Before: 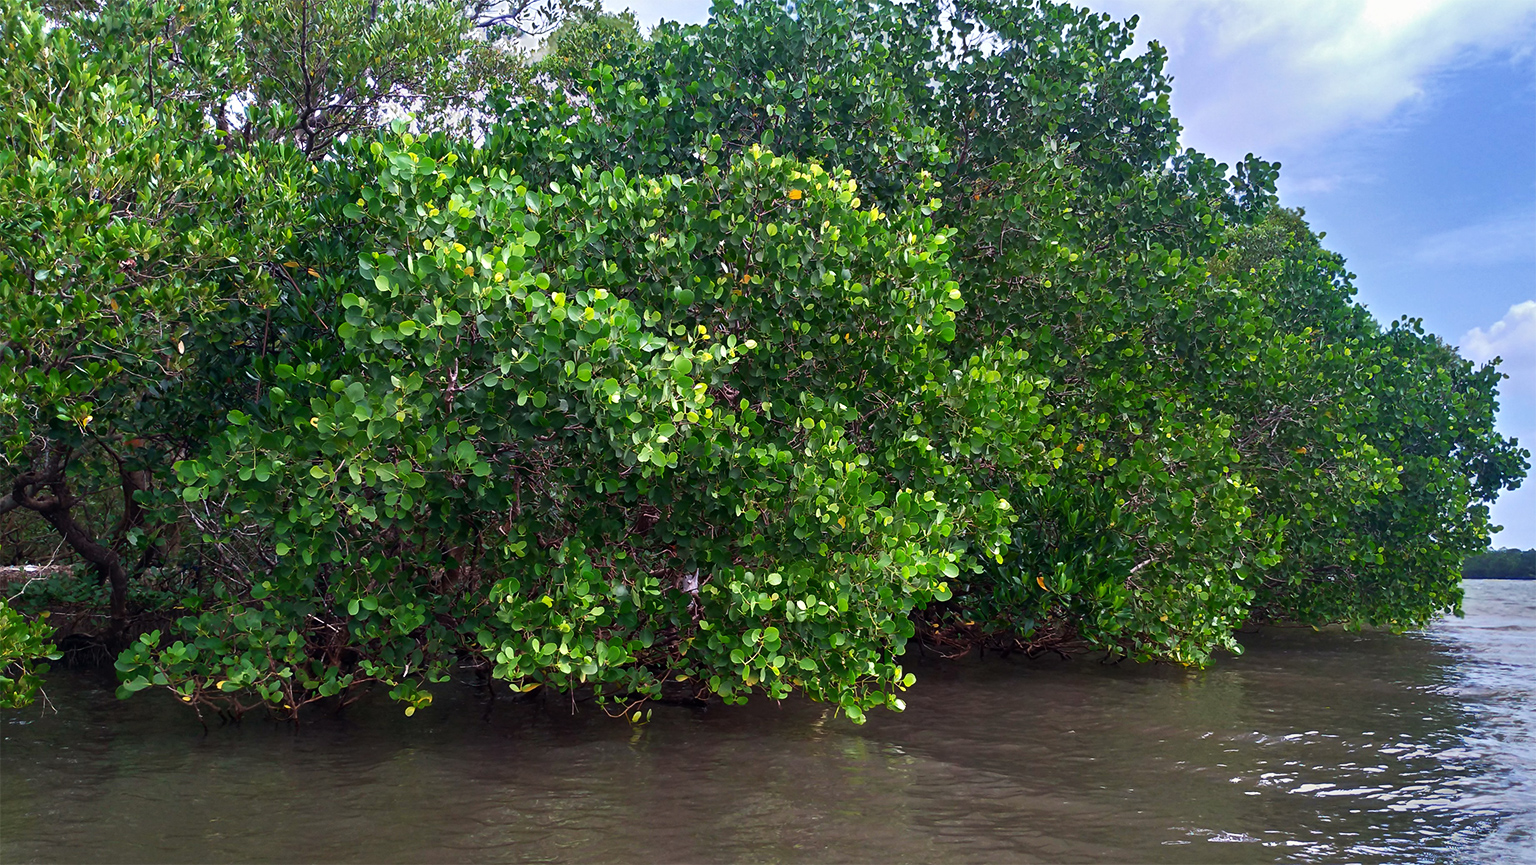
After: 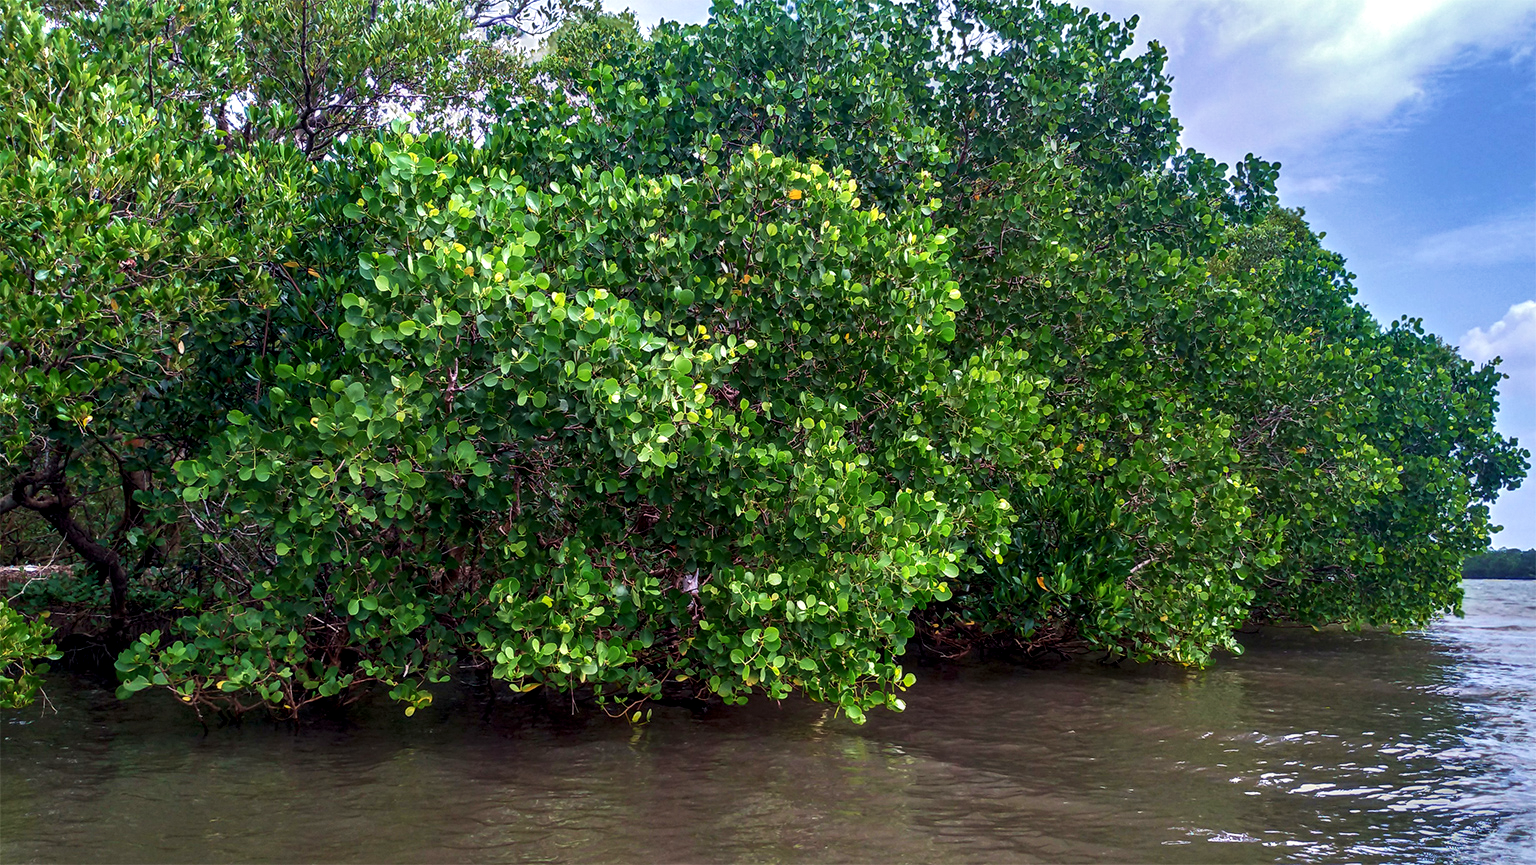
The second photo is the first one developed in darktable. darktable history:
local contrast: highlights 38%, shadows 62%, detail 136%, midtone range 0.521
velvia: on, module defaults
